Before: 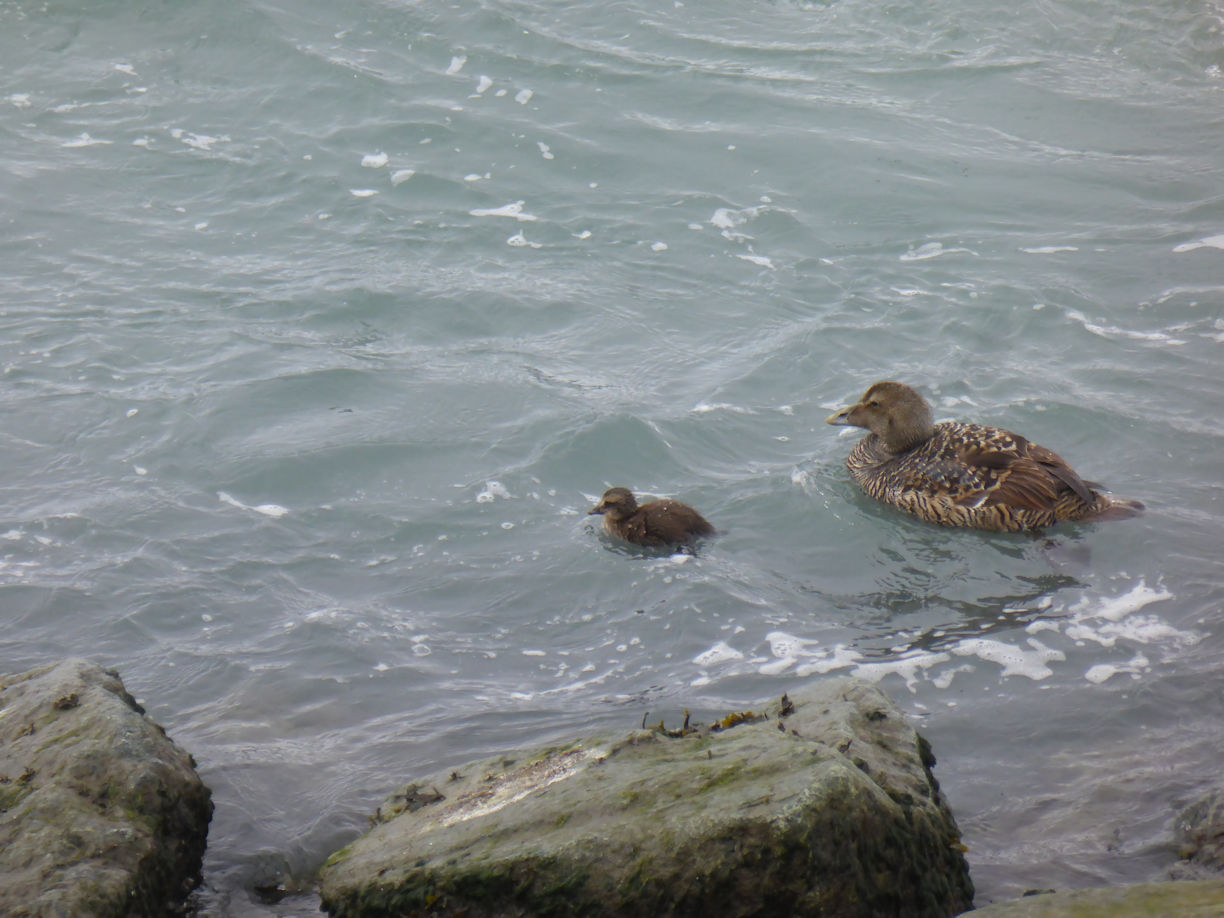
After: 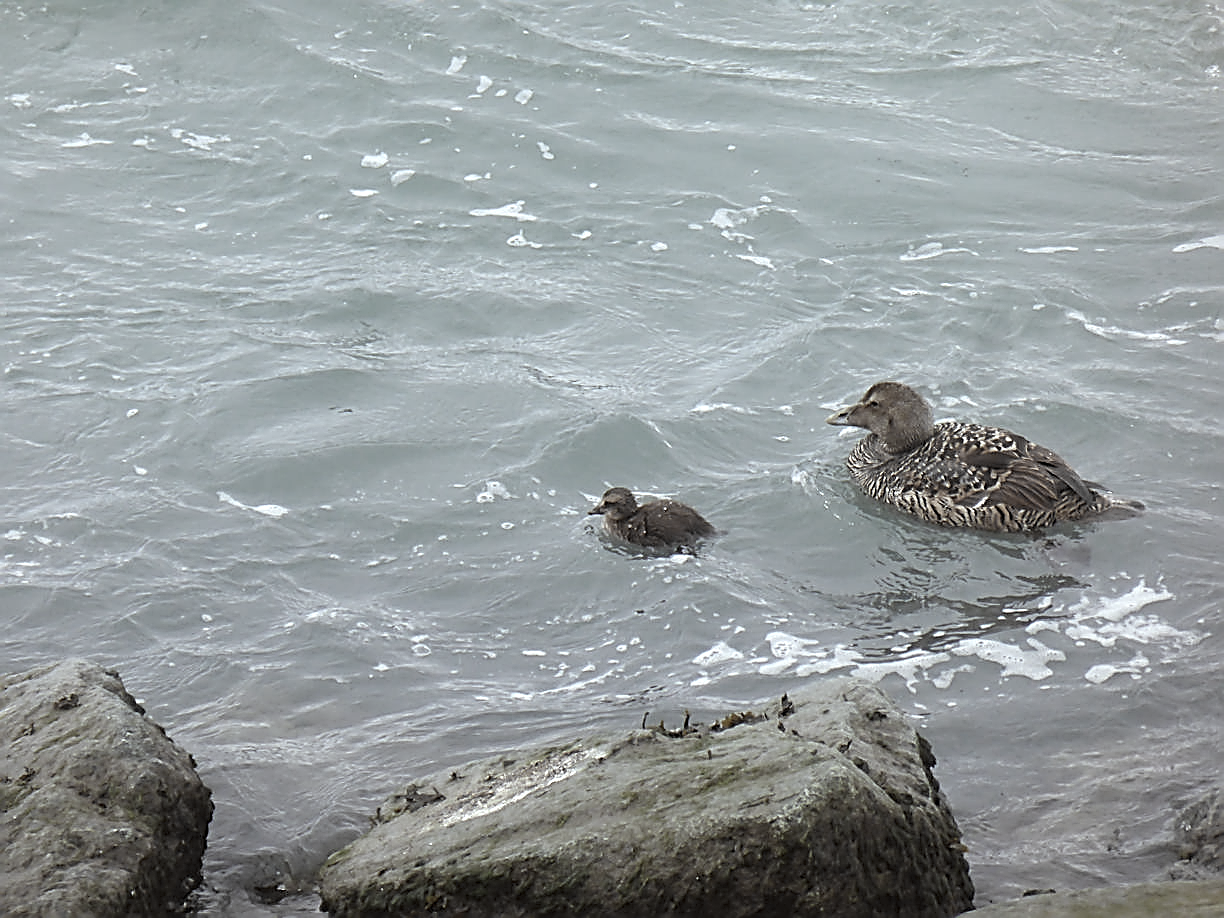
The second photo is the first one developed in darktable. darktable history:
color correction: highlights a* -4.98, highlights b* -3.76, shadows a* 3.83, shadows b* 4.08
exposure: exposure 0.515 EV, compensate highlight preservation false
color zones: curves: ch0 [(0, 0.487) (0.241, 0.395) (0.434, 0.373) (0.658, 0.412) (0.838, 0.487)]; ch1 [(0, 0) (0.053, 0.053) (0.211, 0.202) (0.579, 0.259) (0.781, 0.241)]
sharpen: amount 1.861
